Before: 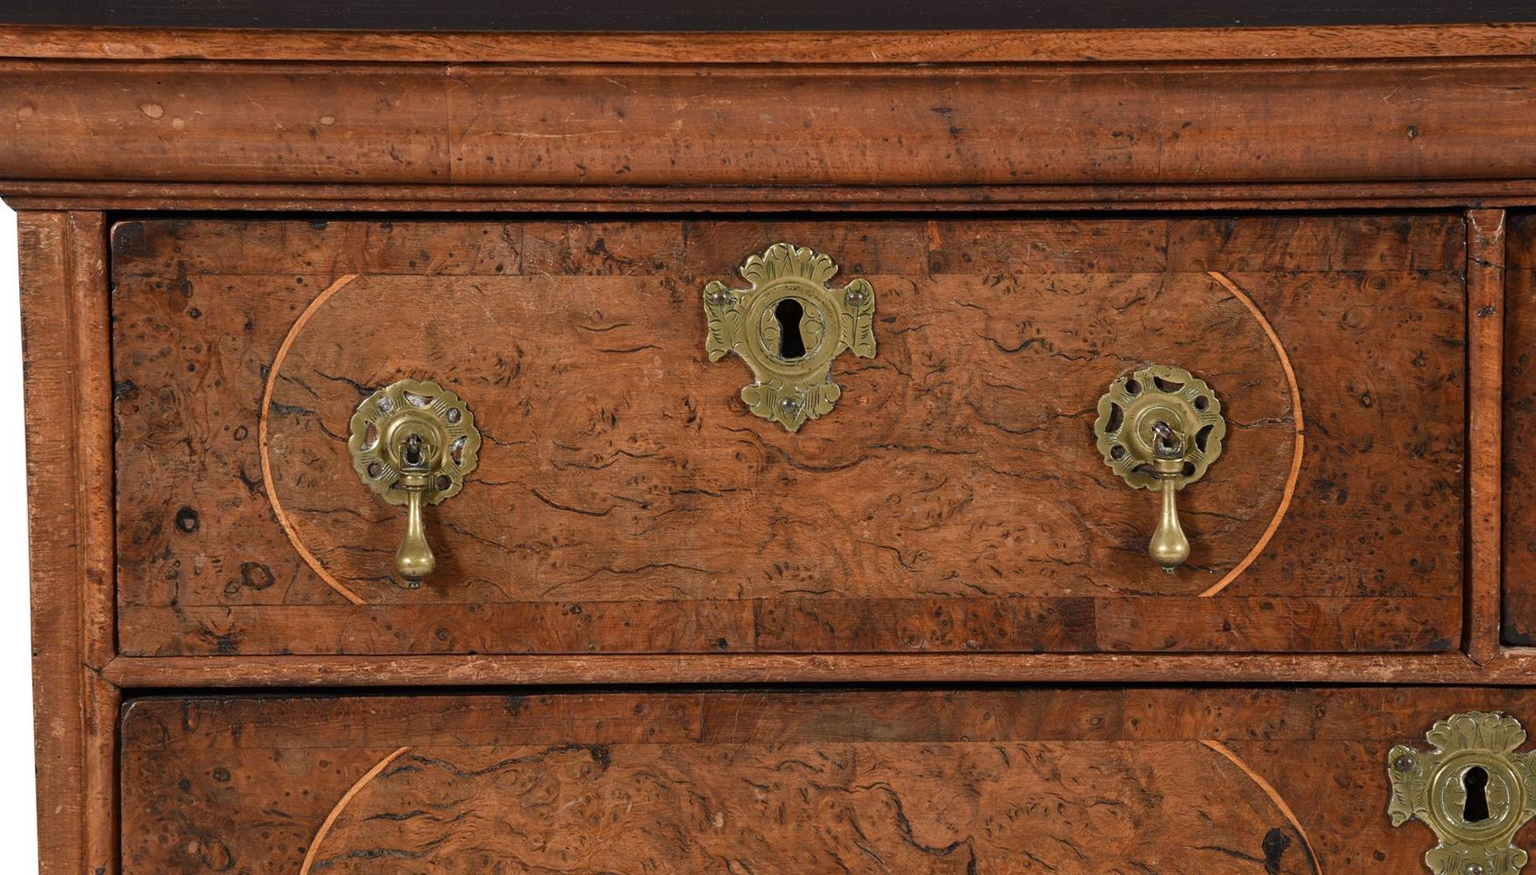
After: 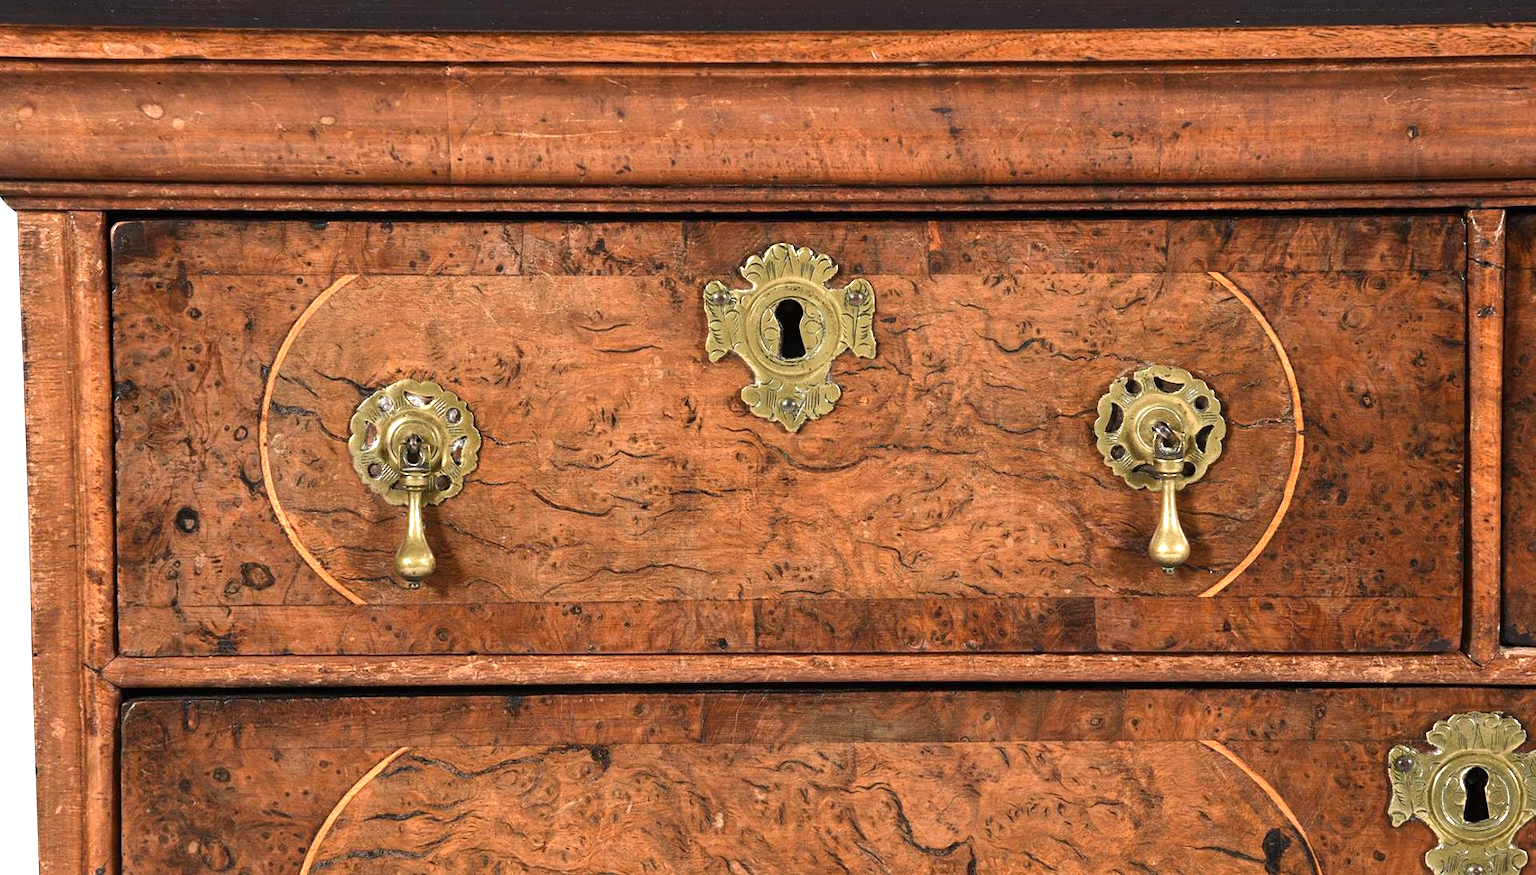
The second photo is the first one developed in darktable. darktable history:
tone equalizer: -8 EV -0.417 EV, -7 EV -0.389 EV, -6 EV -0.333 EV, -5 EV -0.222 EV, -3 EV 0.222 EV, -2 EV 0.333 EV, -1 EV 0.389 EV, +0 EV 0.417 EV, edges refinement/feathering 500, mask exposure compensation -1.57 EV, preserve details no
exposure: exposure 0.766 EV, compensate highlight preservation false
